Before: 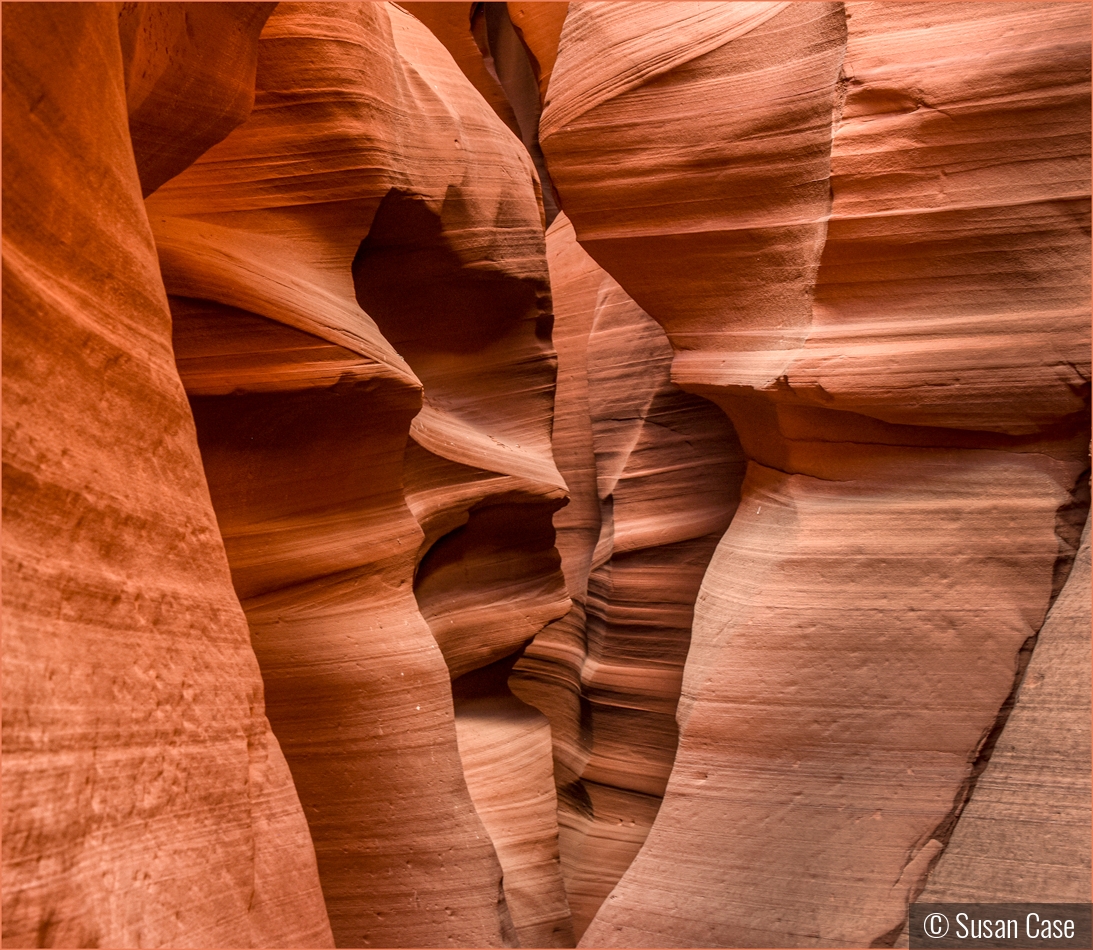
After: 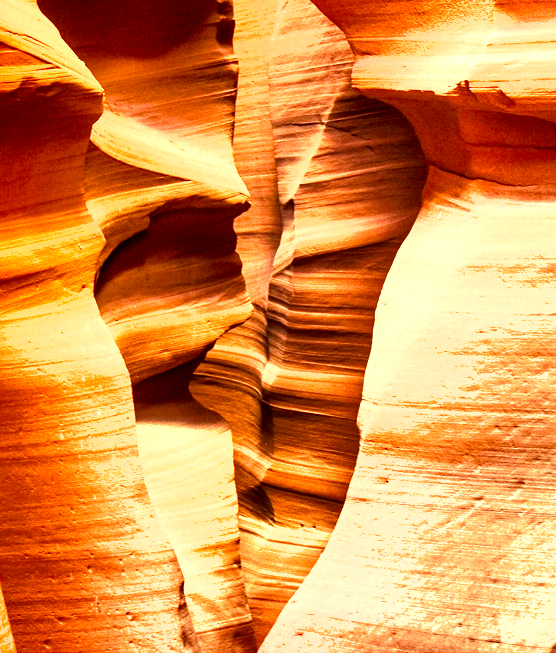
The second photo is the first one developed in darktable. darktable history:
exposure: exposure 1.241 EV, compensate highlight preservation false
tone equalizer: -8 EV -0.722 EV, -7 EV -0.72 EV, -6 EV -0.64 EV, -5 EV -0.379 EV, -3 EV 0.386 EV, -2 EV 0.6 EV, -1 EV 0.689 EV, +0 EV 0.729 EV
crop and rotate: left 29.257%, top 31.221%, right 19.843%
color zones: curves: ch0 [(0.004, 0.305) (0.261, 0.623) (0.389, 0.399) (0.708, 0.571) (0.947, 0.34)]; ch1 [(0.025, 0.645) (0.229, 0.584) (0.326, 0.551) (0.484, 0.262) (0.757, 0.643)]
color balance rgb: highlights gain › luminance 19.979%, highlights gain › chroma 2.741%, highlights gain › hue 170.81°, perceptual saturation grading › global saturation 14.617%
base curve: curves: ch0 [(0, 0) (0.297, 0.298) (1, 1)], preserve colors none
shadows and highlights: shadows 52.74, soften with gaussian
contrast brightness saturation: saturation -0.069
